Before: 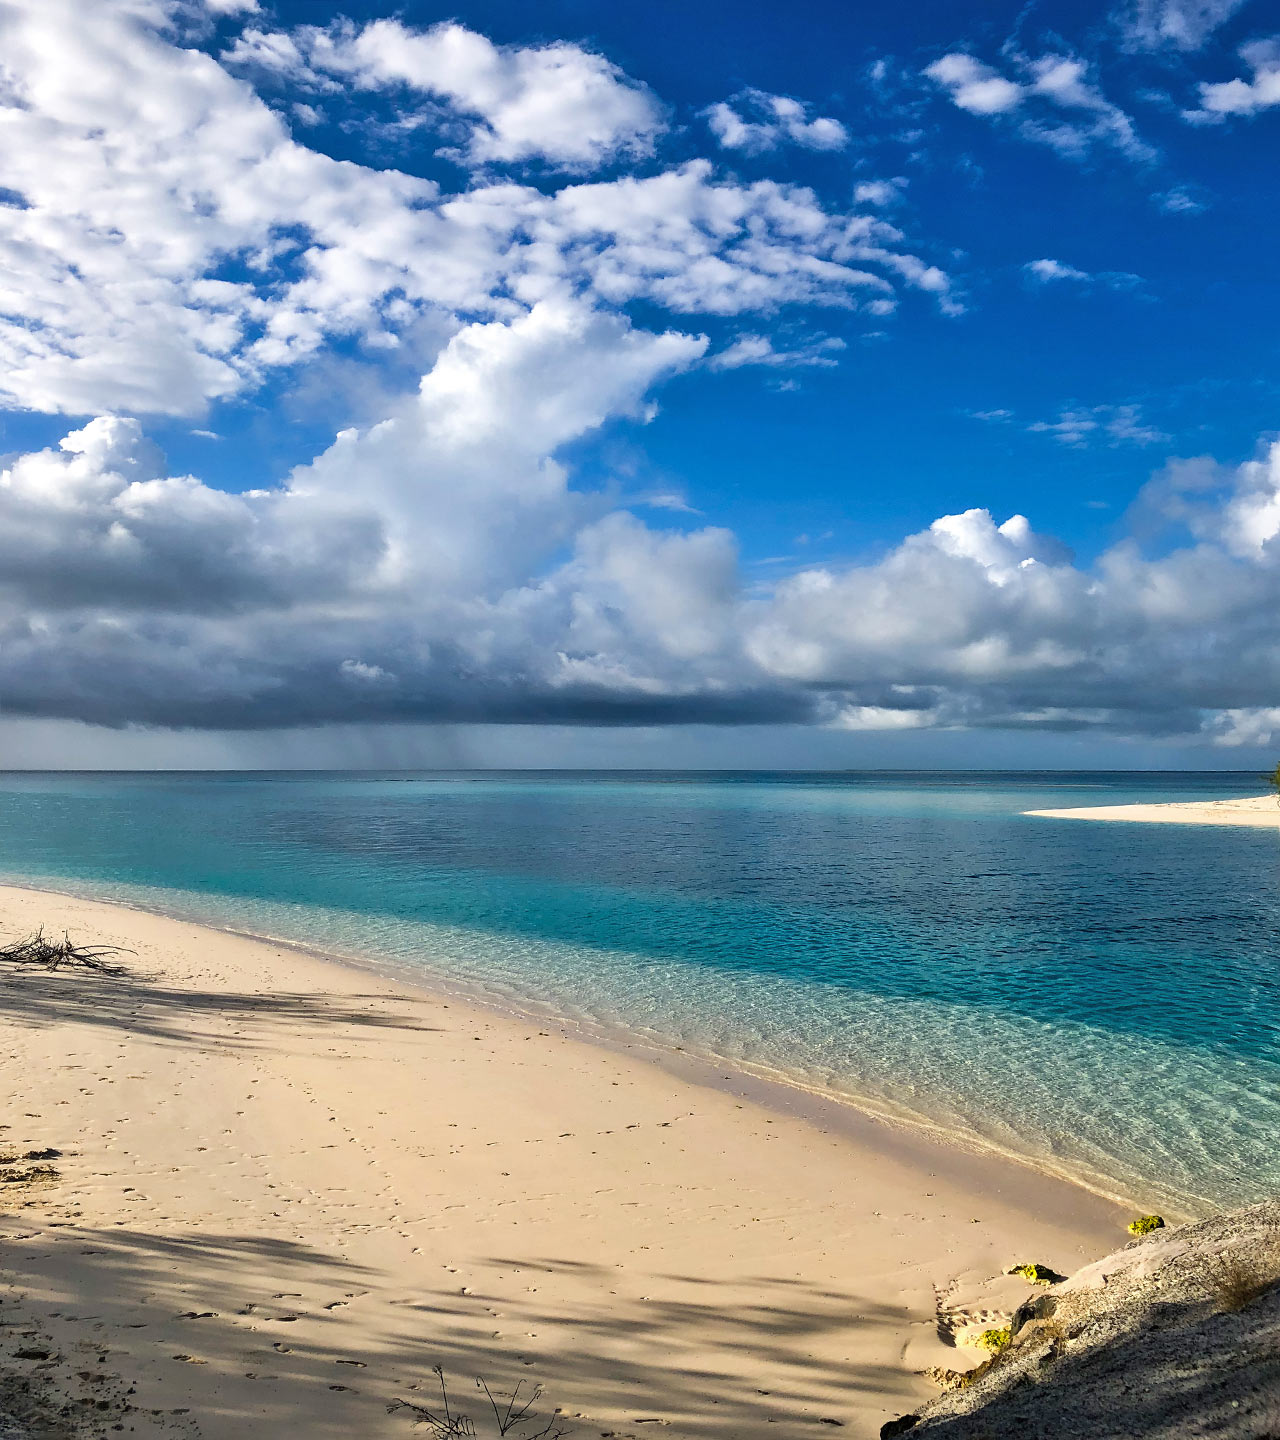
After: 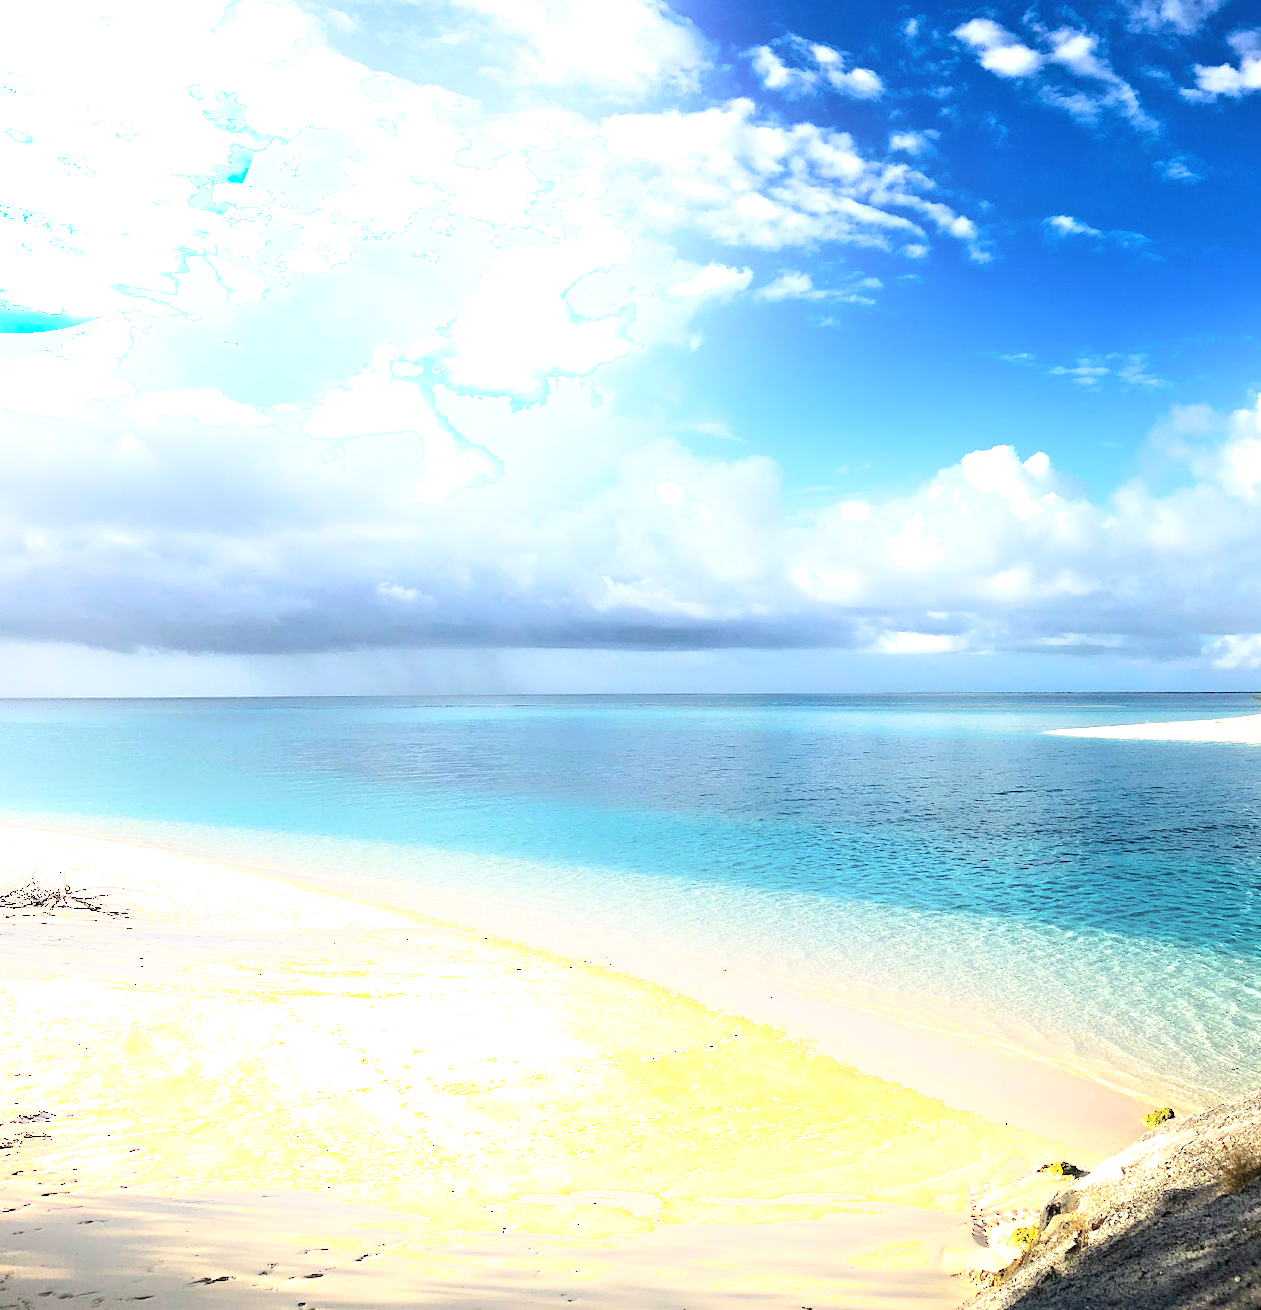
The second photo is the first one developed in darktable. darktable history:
rotate and perspective: rotation -0.013°, lens shift (vertical) -0.027, lens shift (horizontal) 0.178, crop left 0.016, crop right 0.989, crop top 0.082, crop bottom 0.918
exposure: exposure 1 EV, compensate highlight preservation false
shadows and highlights: shadows -90, highlights 90, soften with gaussian
